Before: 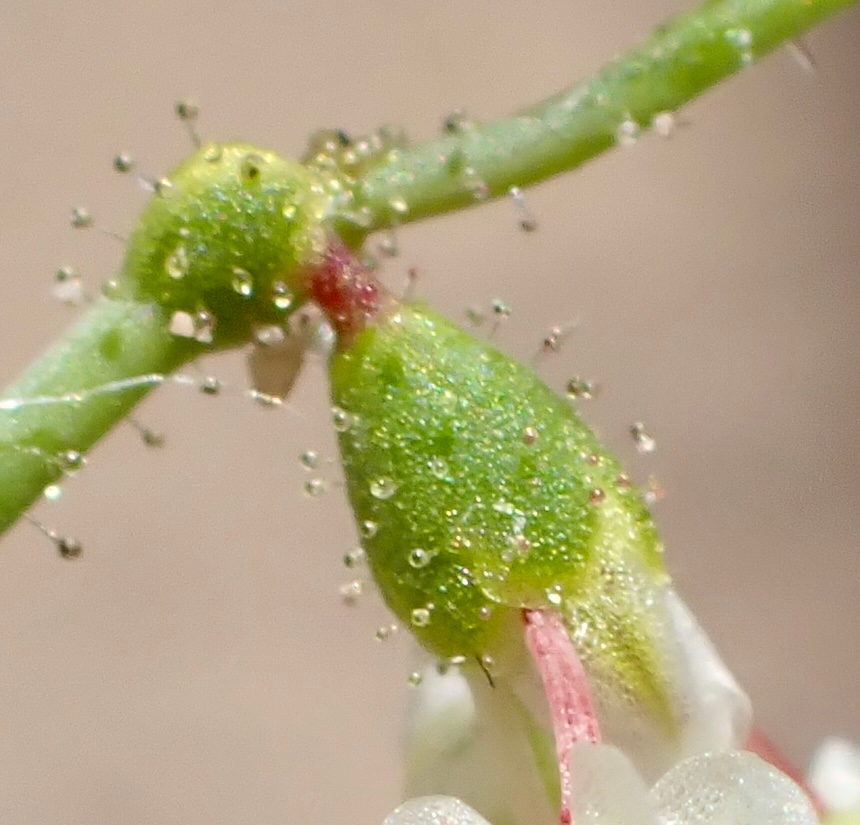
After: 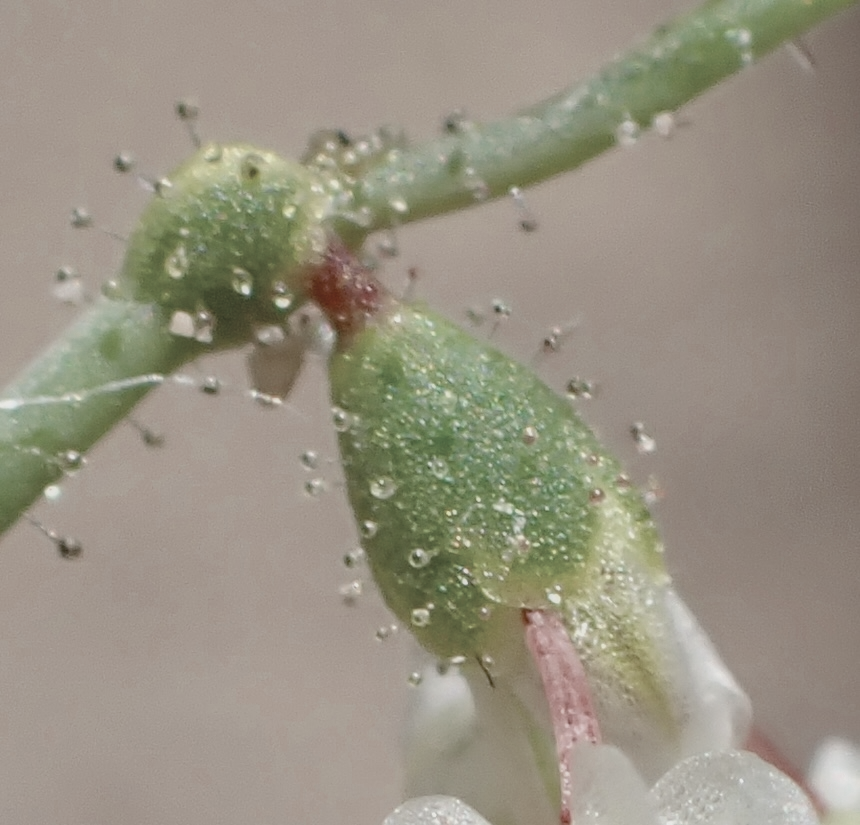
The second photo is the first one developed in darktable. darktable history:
local contrast: on, module defaults
contrast brightness saturation: contrast -0.257, saturation -0.446
haze removal: compatibility mode true, adaptive false
color zones: curves: ch0 [(0, 0.5) (0.125, 0.4) (0.25, 0.5) (0.375, 0.4) (0.5, 0.4) (0.625, 0.35) (0.75, 0.35) (0.875, 0.5)]; ch1 [(0, 0.35) (0.125, 0.45) (0.25, 0.35) (0.375, 0.35) (0.5, 0.35) (0.625, 0.35) (0.75, 0.45) (0.875, 0.35)]; ch2 [(0, 0.6) (0.125, 0.5) (0.25, 0.5) (0.375, 0.6) (0.5, 0.6) (0.625, 0.5) (0.75, 0.5) (0.875, 0.5)]
